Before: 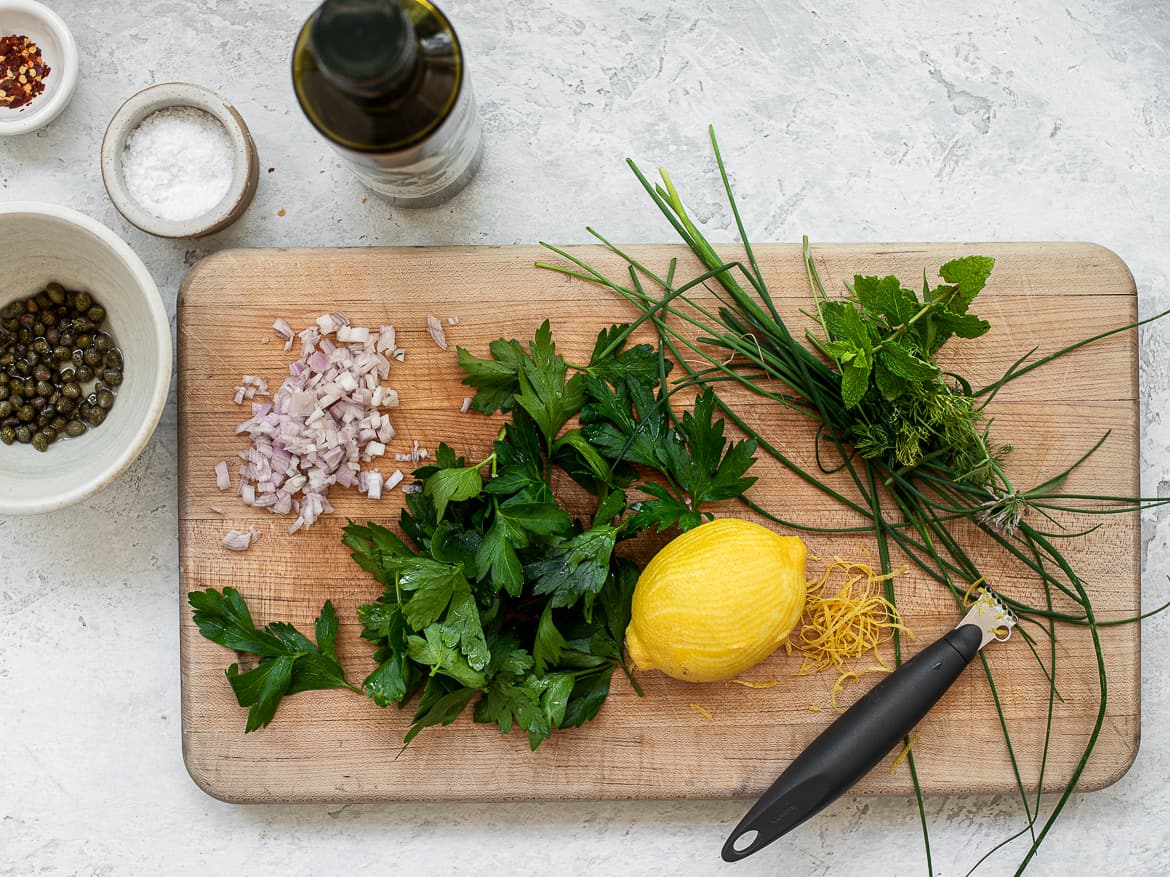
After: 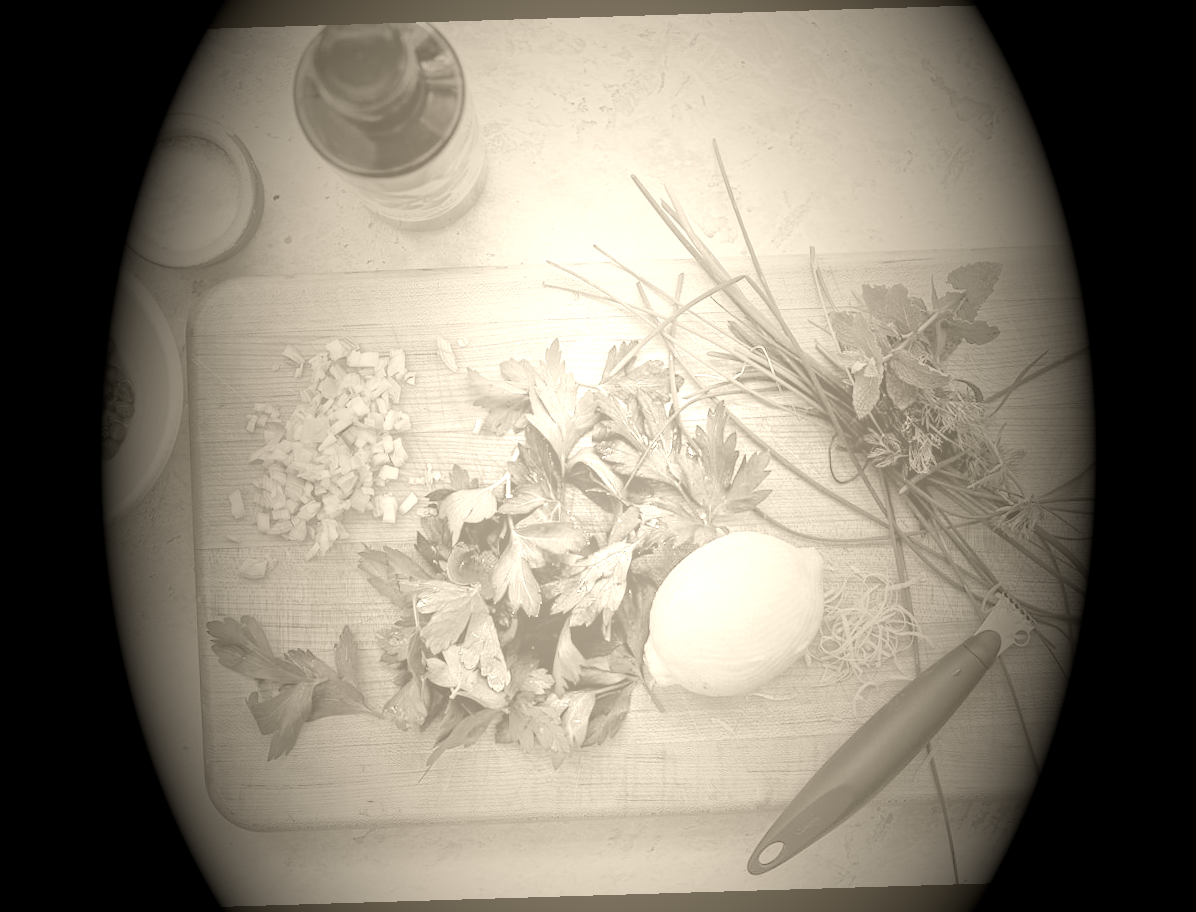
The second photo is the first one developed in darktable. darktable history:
color balance rgb: shadows lift › hue 87.51°, highlights gain › chroma 1.62%, highlights gain › hue 55.1°, global offset › chroma 0.06%, global offset › hue 253.66°, linear chroma grading › global chroma 0.5%, perceptual saturation grading › global saturation 16.38%
tone equalizer: -7 EV 0.15 EV, -6 EV 0.6 EV, -5 EV 1.15 EV, -4 EV 1.33 EV, -3 EV 1.15 EV, -2 EV 0.6 EV, -1 EV 0.15 EV, mask exposure compensation -0.5 EV
colorize: hue 36°, saturation 71%, lightness 80.79%
vignetting: fall-off start 15.9%, fall-off radius 100%, brightness -1, saturation 0.5, width/height ratio 0.719
contrast brightness saturation: contrast 0.05, brightness 0.06, saturation 0.01
rotate and perspective: rotation -1.75°, automatic cropping off
